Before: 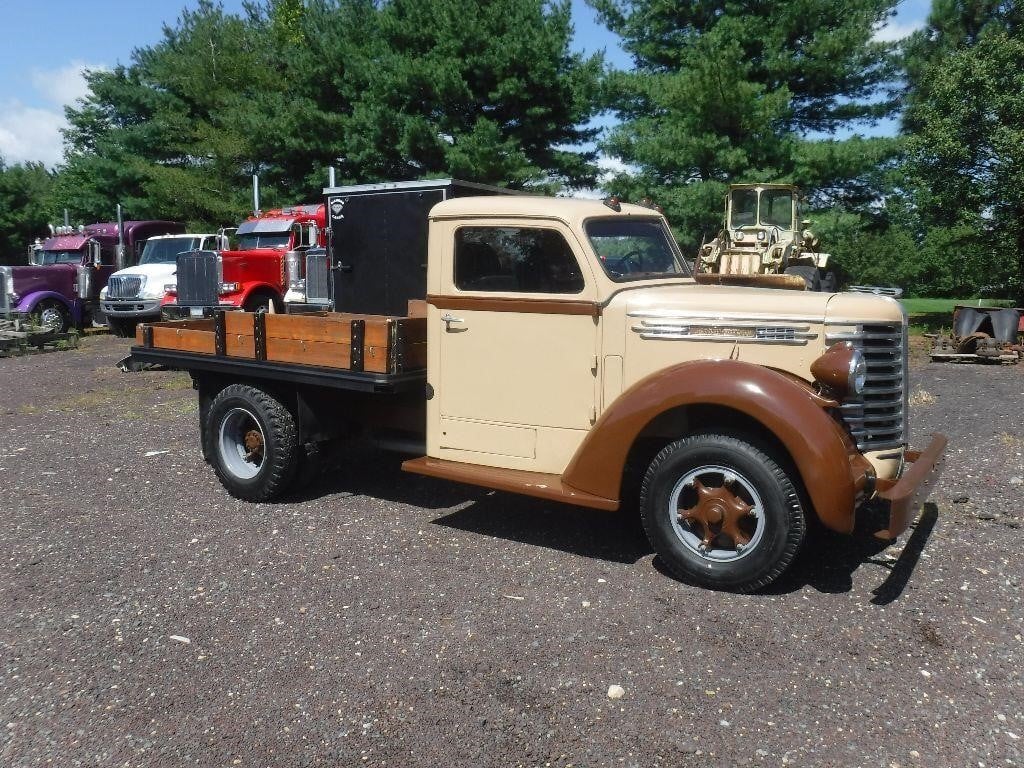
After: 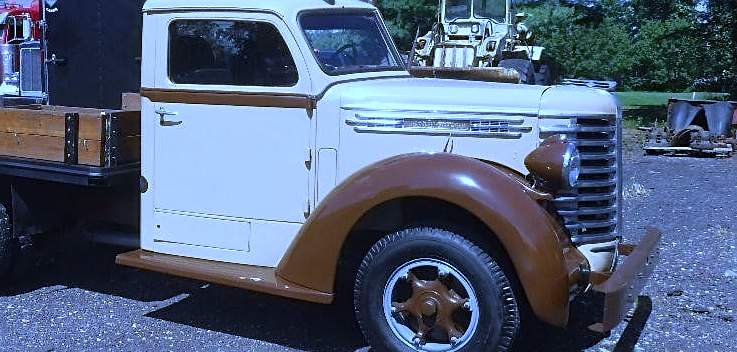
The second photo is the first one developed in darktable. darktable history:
white balance: red 0.766, blue 1.537
crop and rotate: left 27.938%, top 27.046%, bottom 27.046%
sharpen: on, module defaults
